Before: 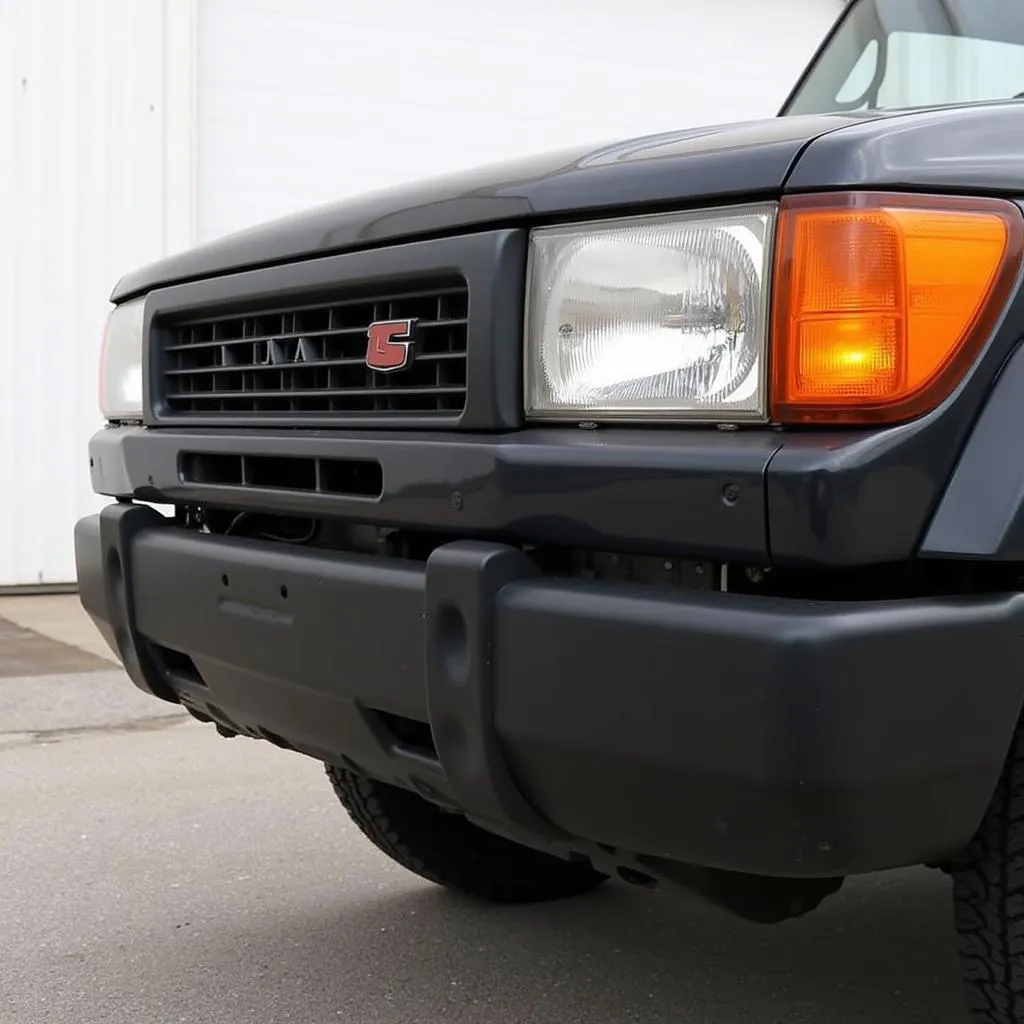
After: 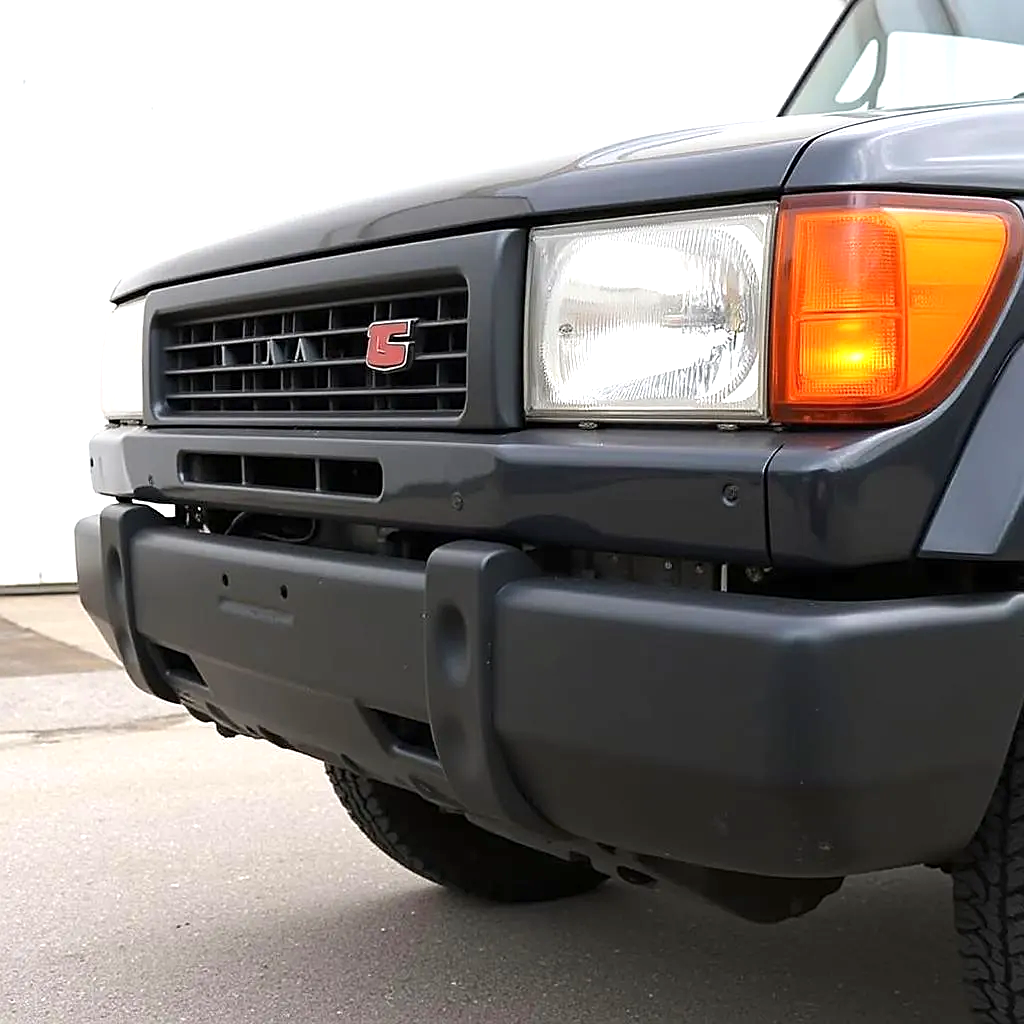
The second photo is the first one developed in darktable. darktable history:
exposure: black level correction 0, exposure 0.7 EV, compensate highlight preservation false
sharpen: on, module defaults
